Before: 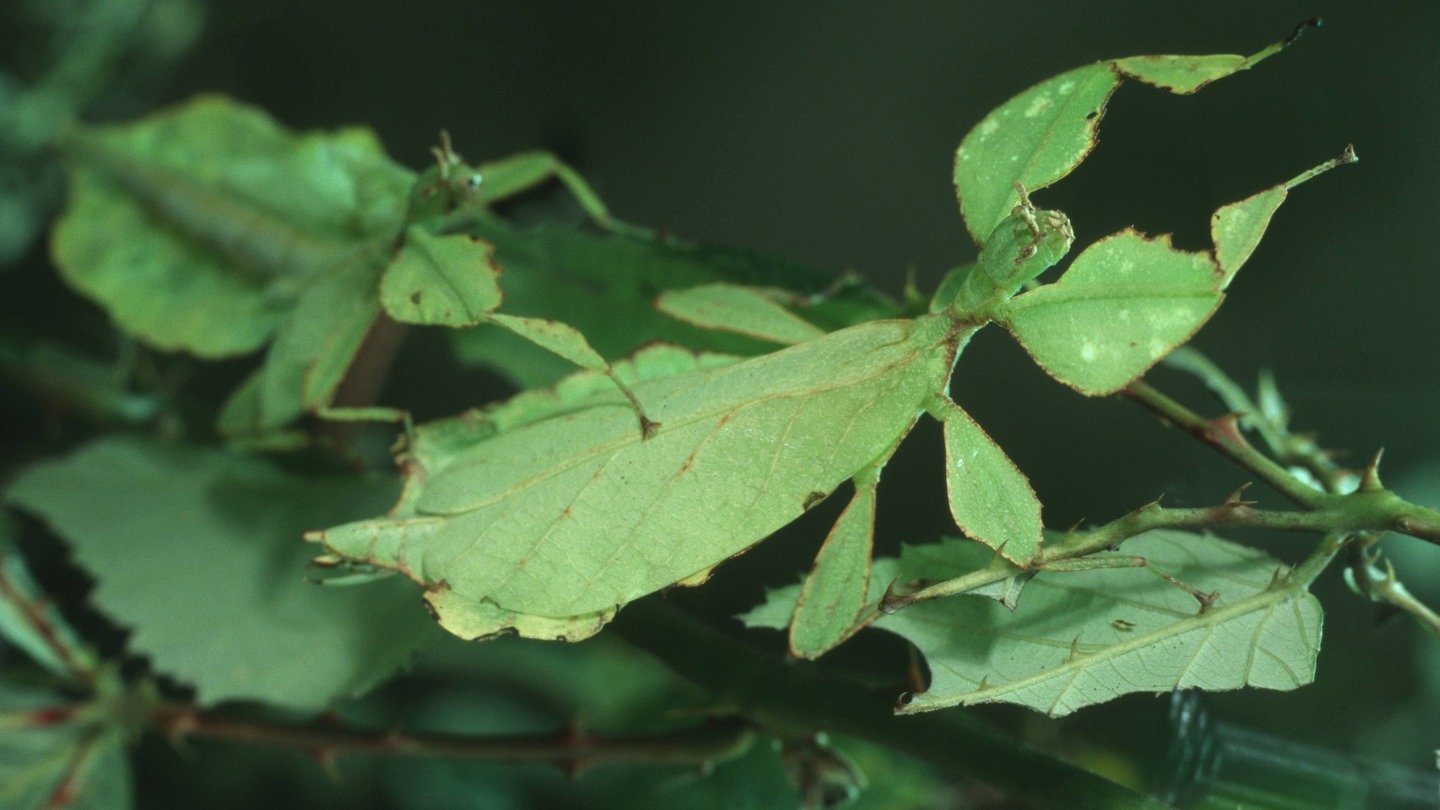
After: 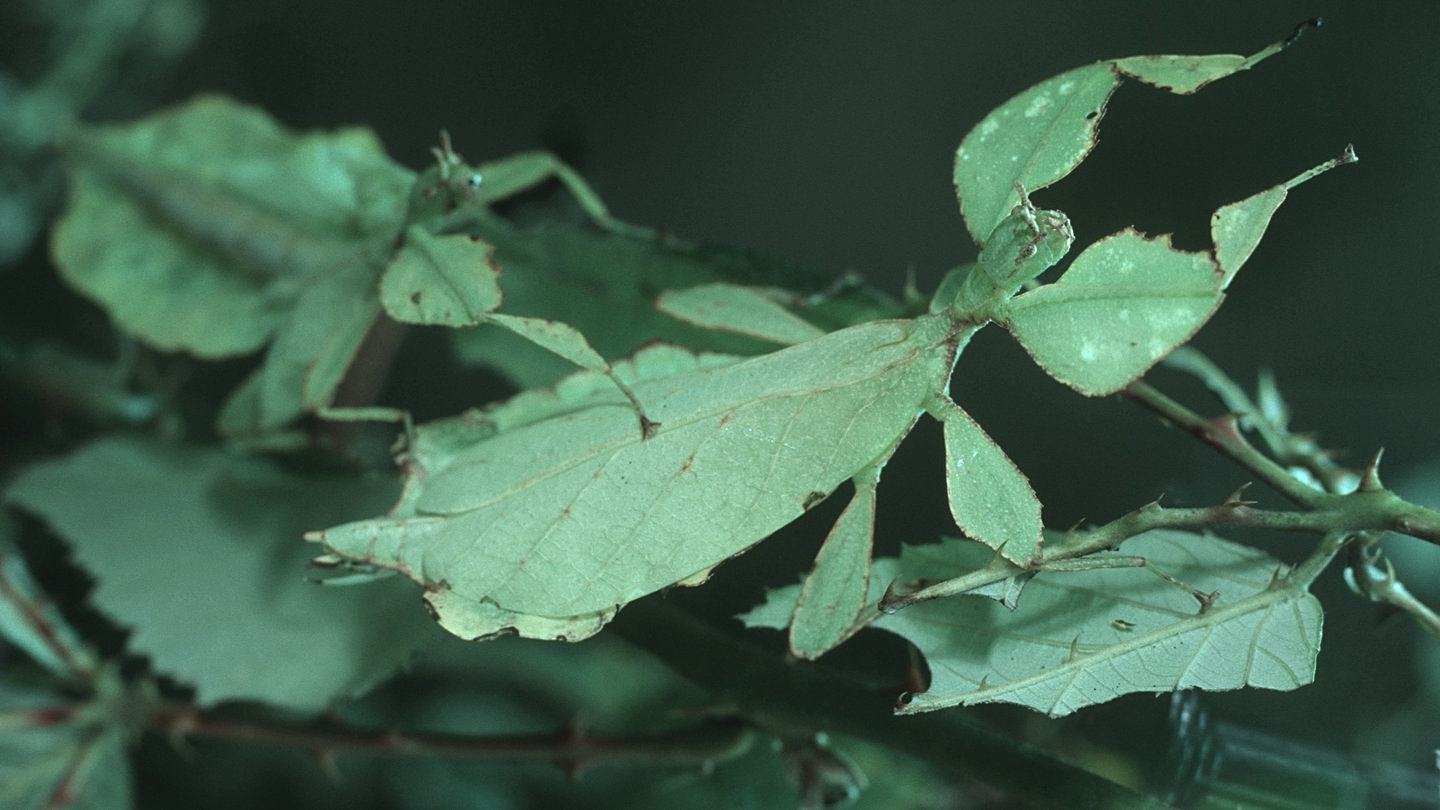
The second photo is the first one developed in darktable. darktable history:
sharpen: on, module defaults
color correction: highlights a* -13.06, highlights b* -18.03, saturation 0.695
exposure: compensate highlight preservation false
